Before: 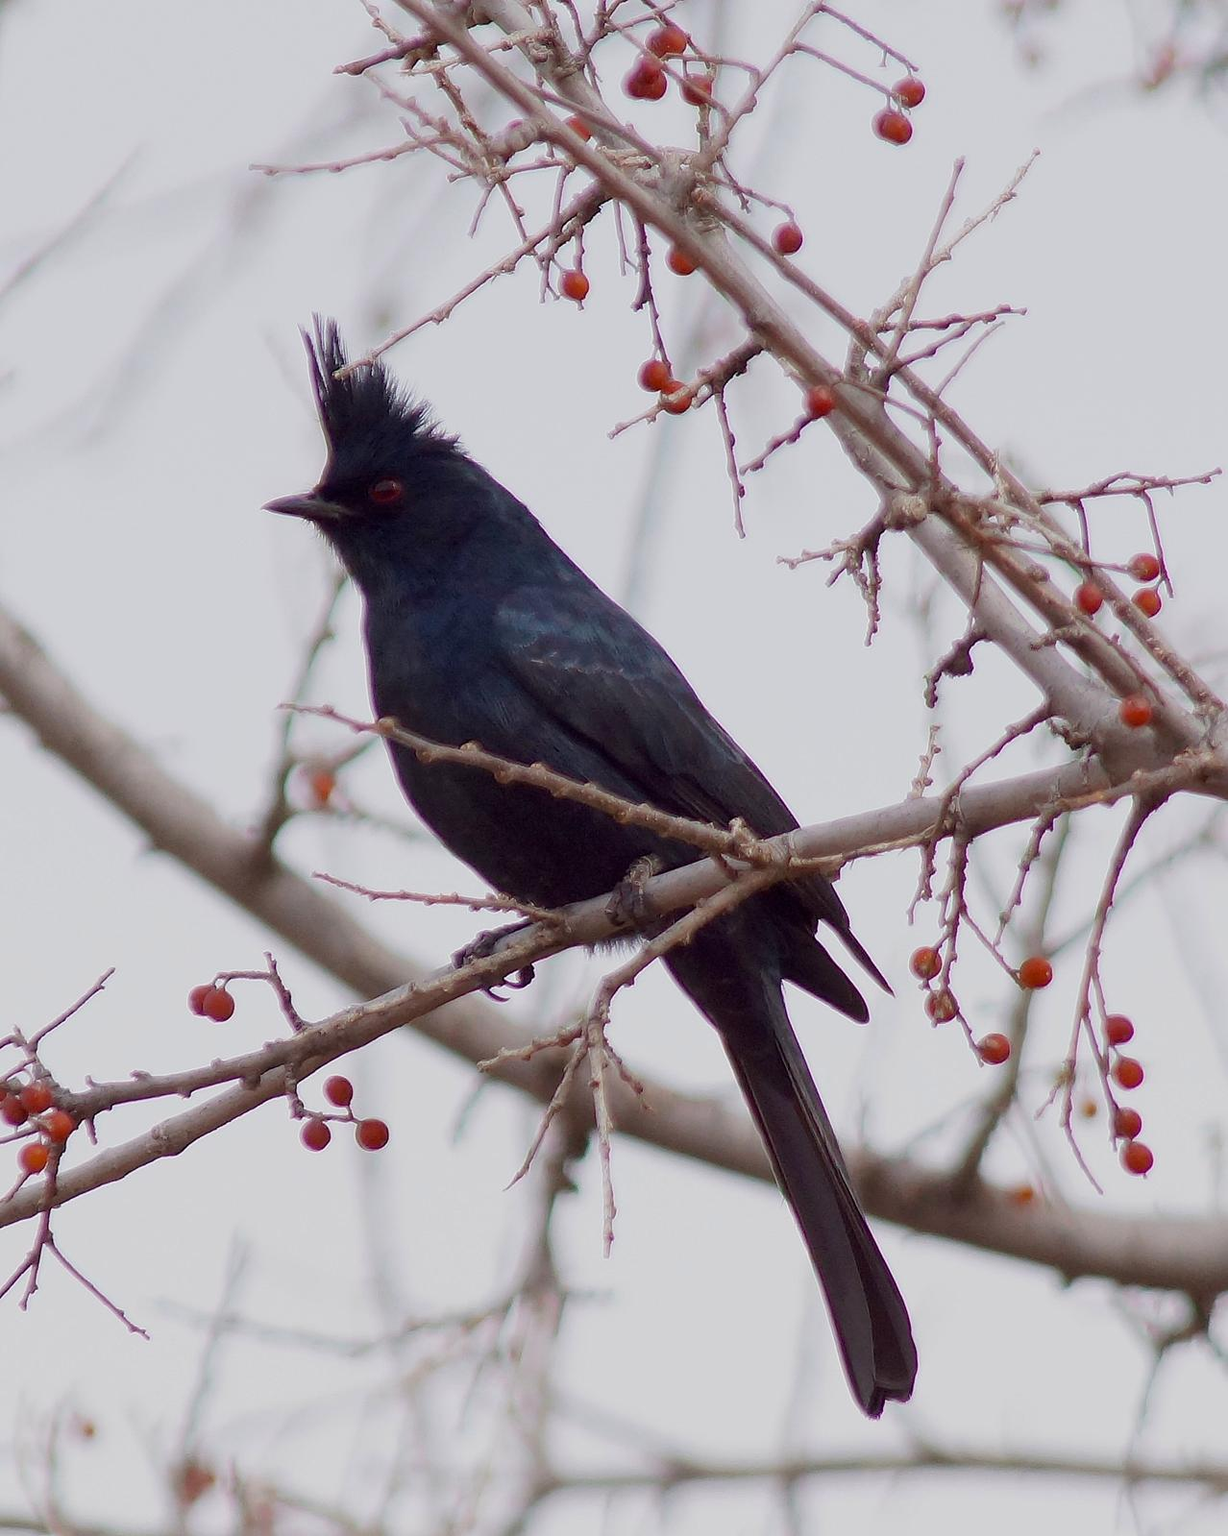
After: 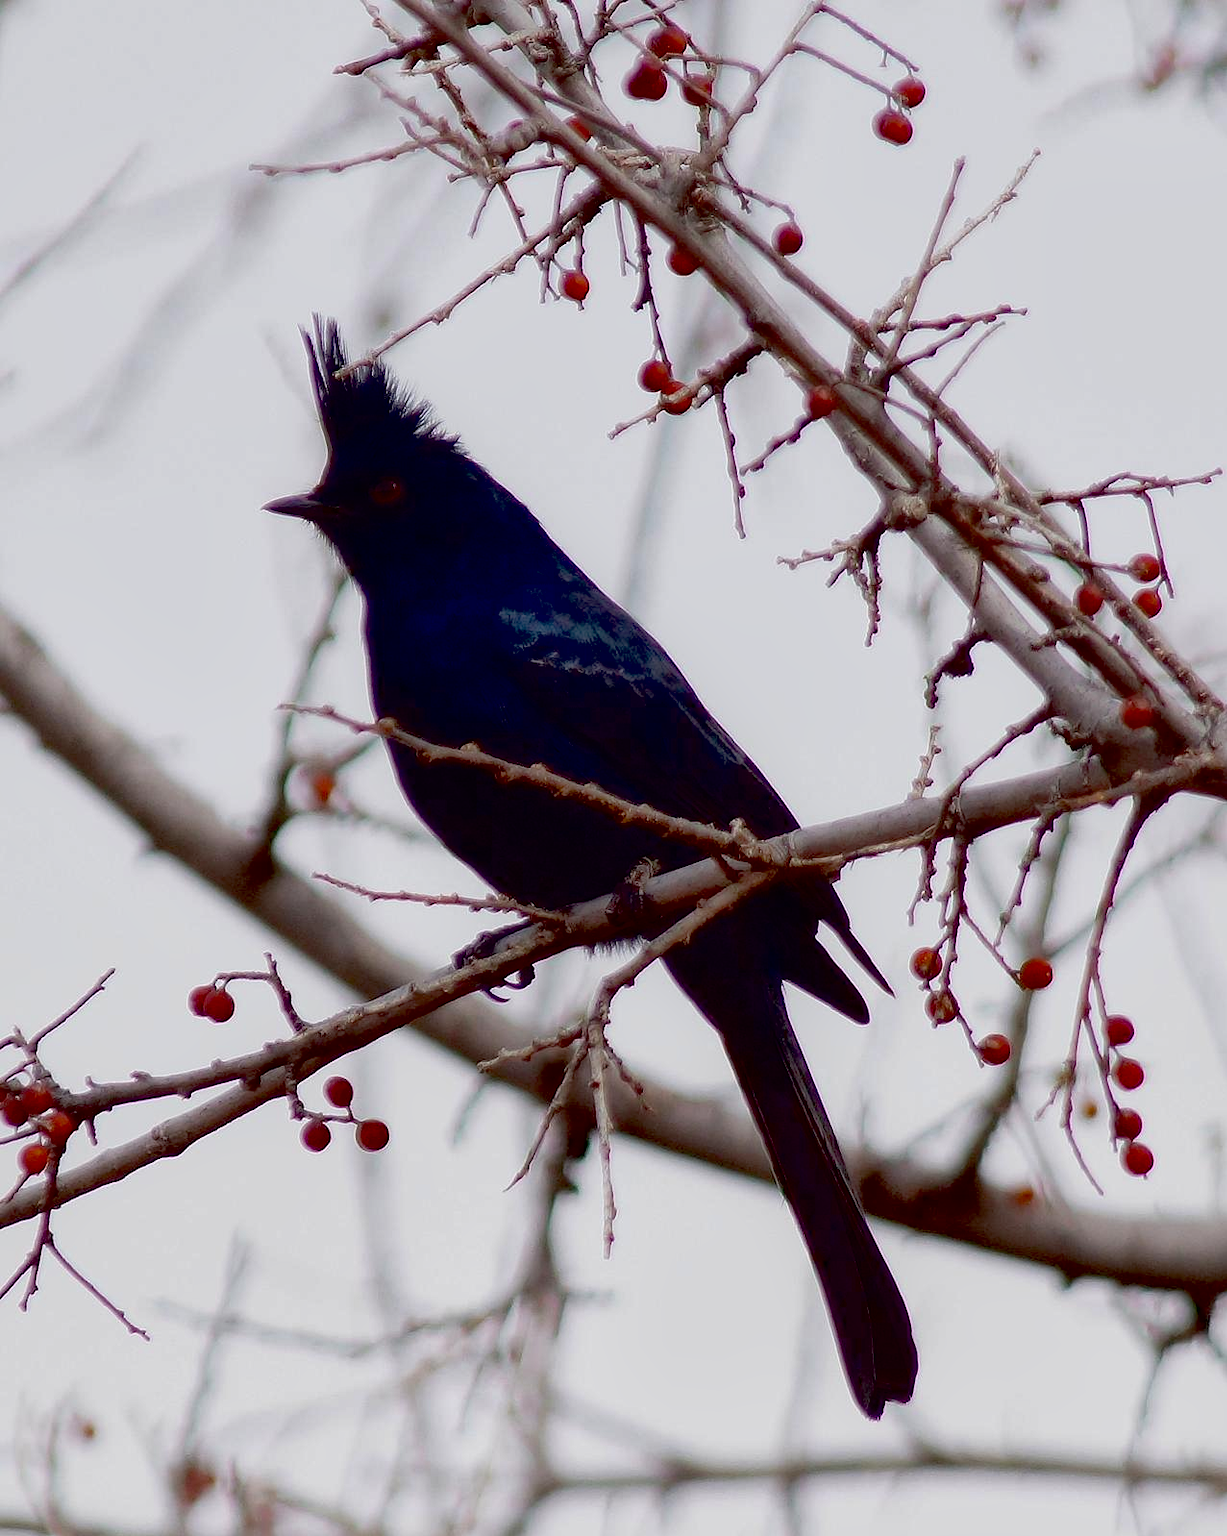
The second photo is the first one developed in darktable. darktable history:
exposure: black level correction 0.046, exposure -0.228 EV, compensate highlight preservation false
local contrast: mode bilateral grid, contrast 20, coarseness 50, detail 144%, midtone range 0.2
tone equalizer: -8 EV -0.001 EV, -7 EV 0.001 EV, -6 EV -0.002 EV, -5 EV -0.003 EV, -4 EV -0.062 EV, -3 EV -0.222 EV, -2 EV -0.267 EV, -1 EV 0.105 EV, +0 EV 0.303 EV
